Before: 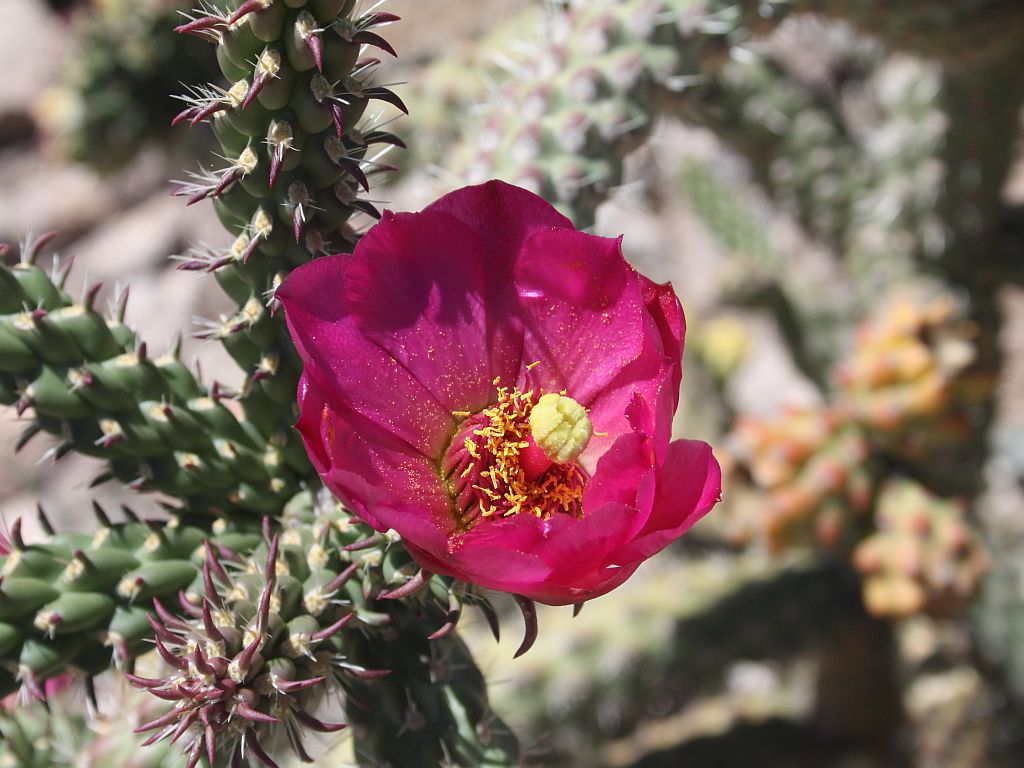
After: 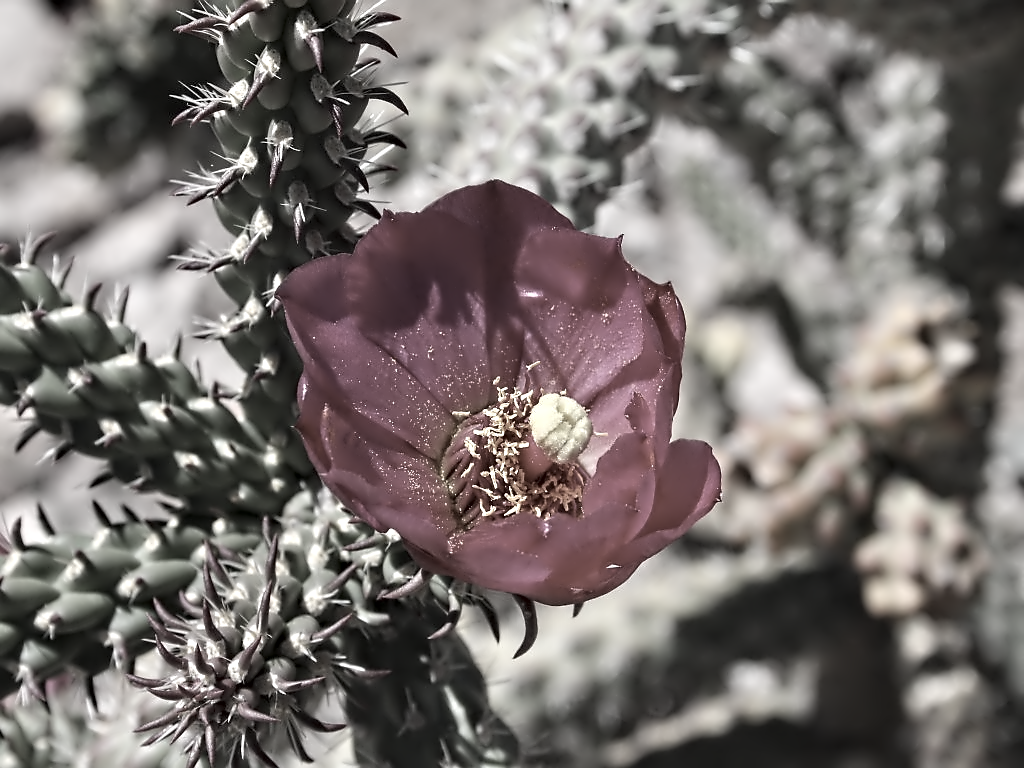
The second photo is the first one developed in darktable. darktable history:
tone equalizer: edges refinement/feathering 500, mask exposure compensation -1.57 EV, preserve details no
contrast equalizer: y [[0.5, 0.542, 0.583, 0.625, 0.667, 0.708], [0.5 ×6], [0.5 ×6], [0, 0.033, 0.067, 0.1, 0.133, 0.167], [0, 0.05, 0.1, 0.15, 0.2, 0.25]]
contrast brightness saturation: saturation -0.175
color correction: highlights b* 0.03, saturation 0.319
